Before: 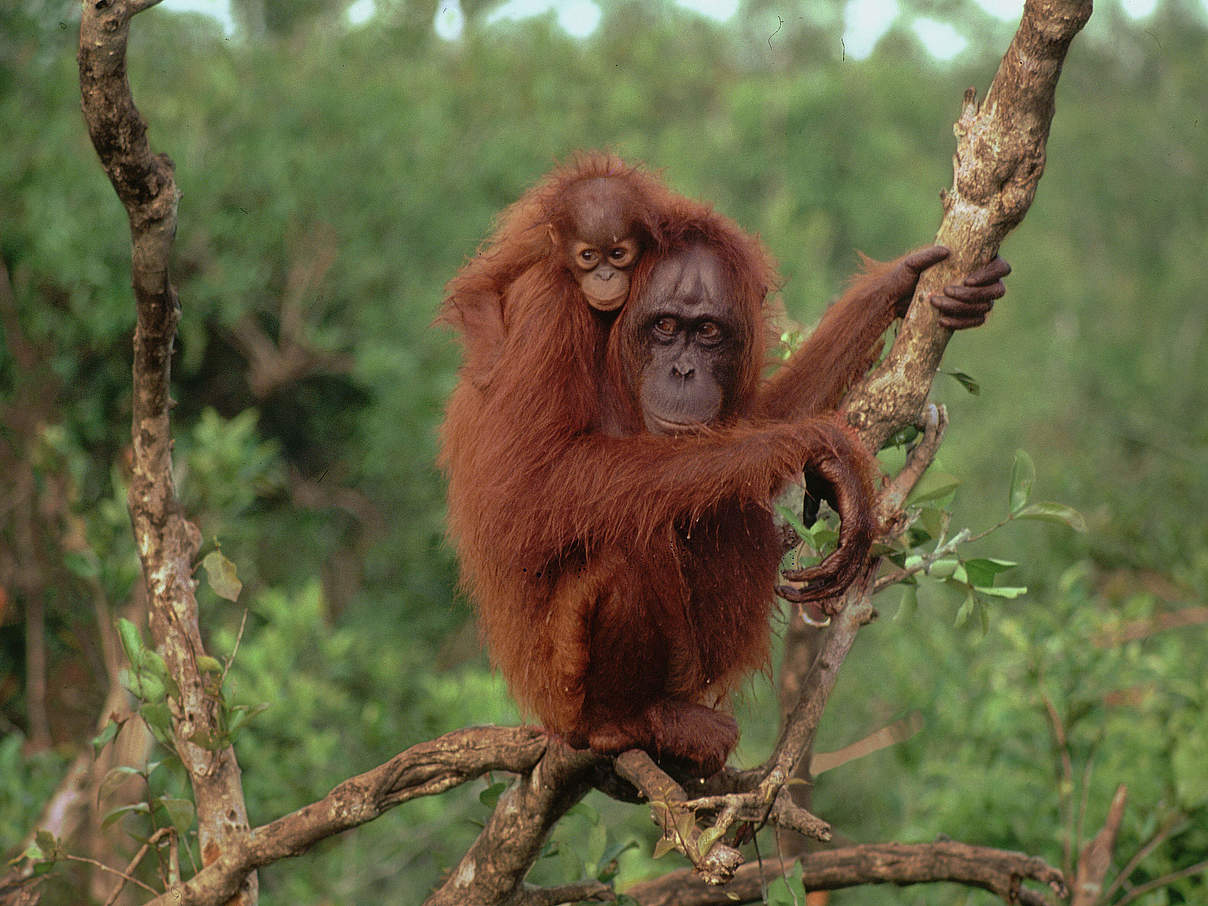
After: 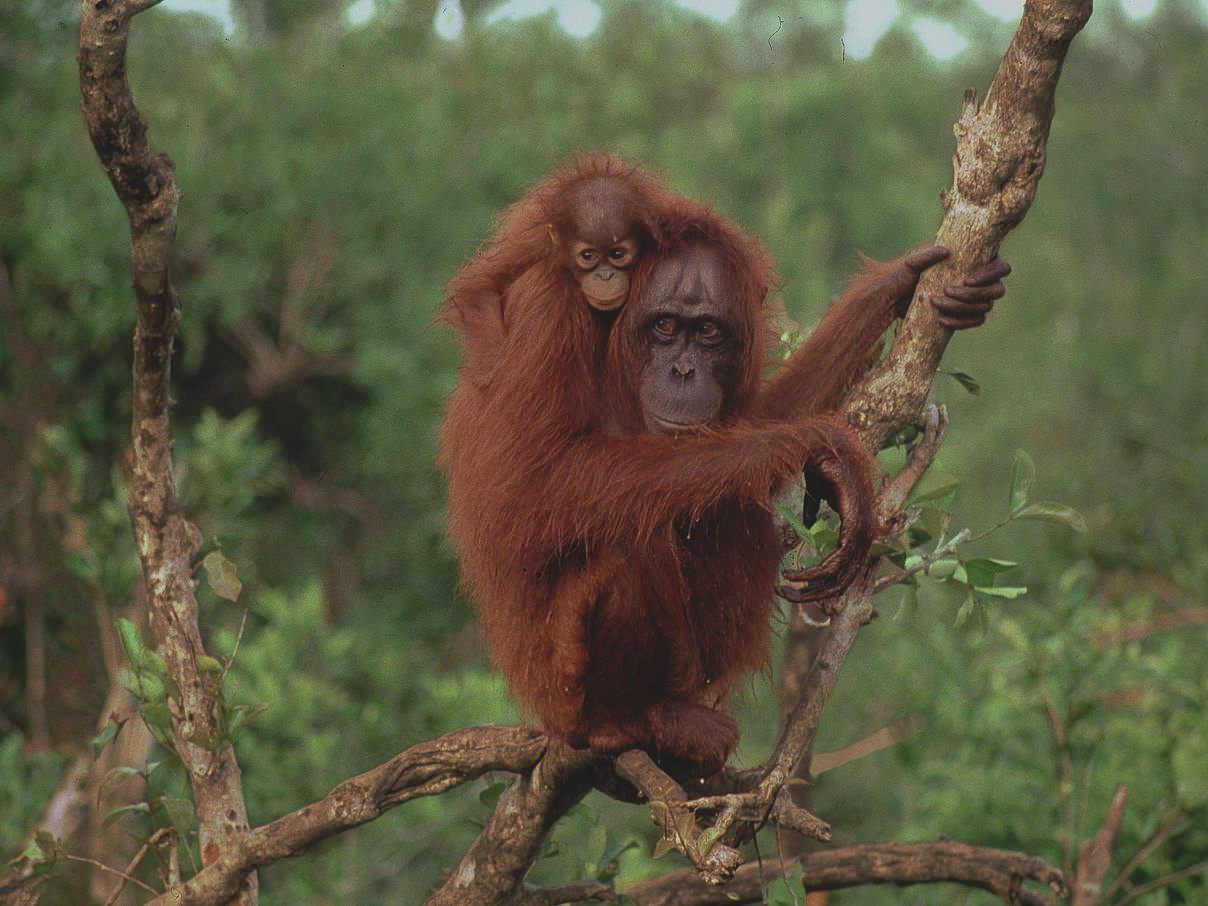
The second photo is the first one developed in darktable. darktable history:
exposure: black level correction -0.015, exposure -0.518 EV, compensate highlight preservation false
